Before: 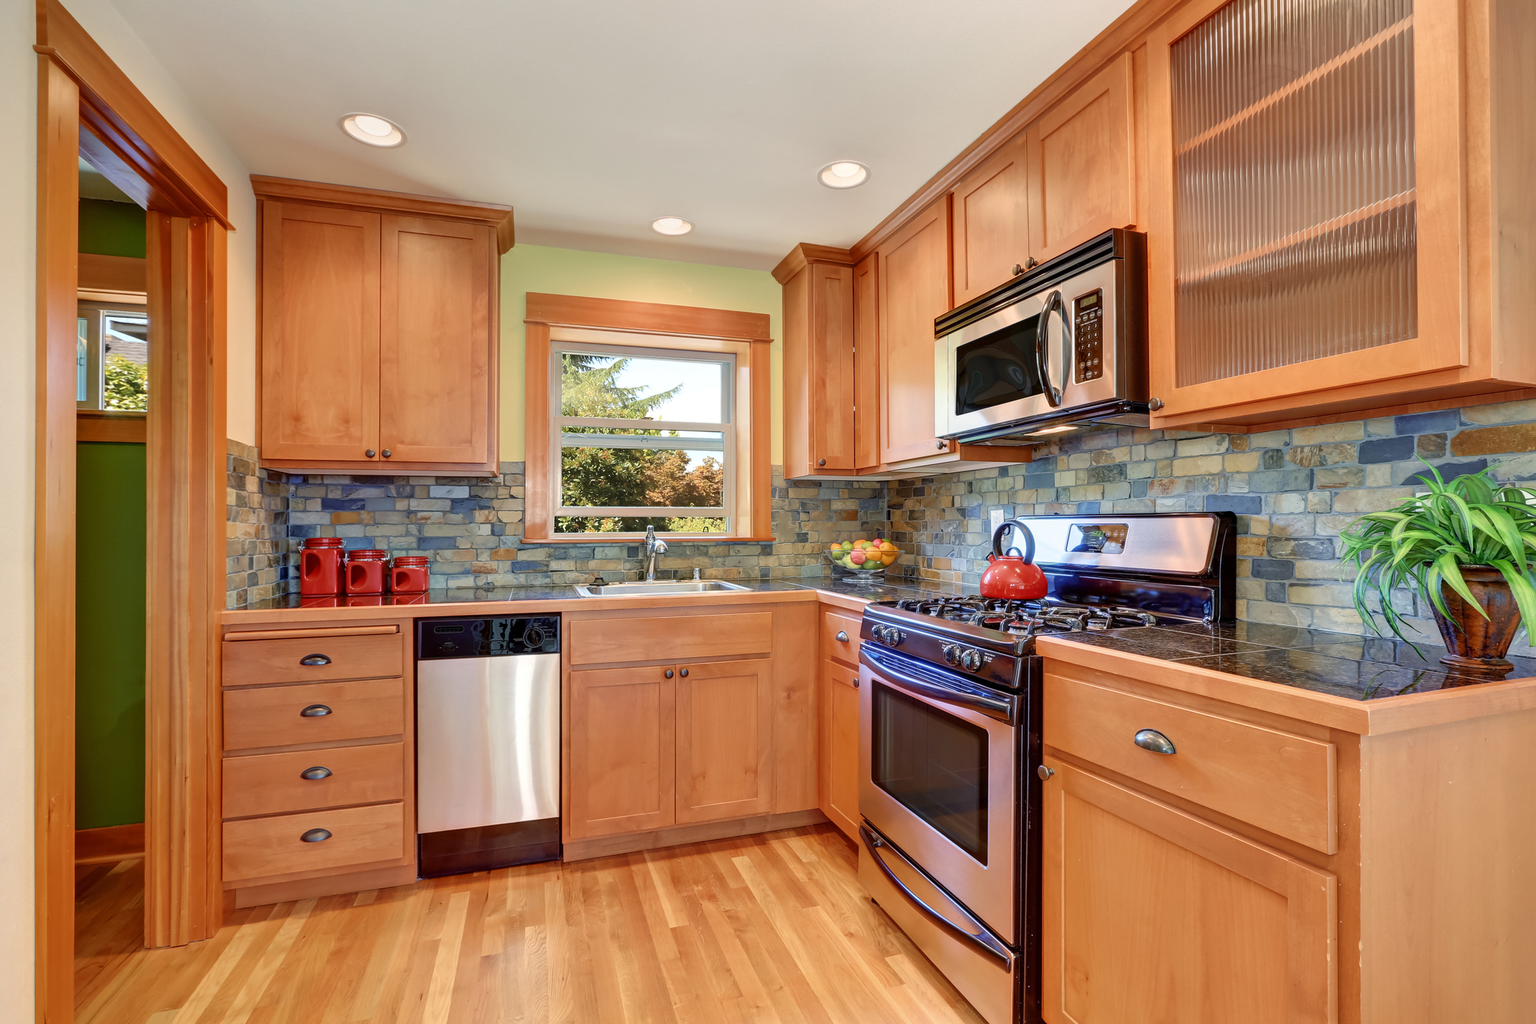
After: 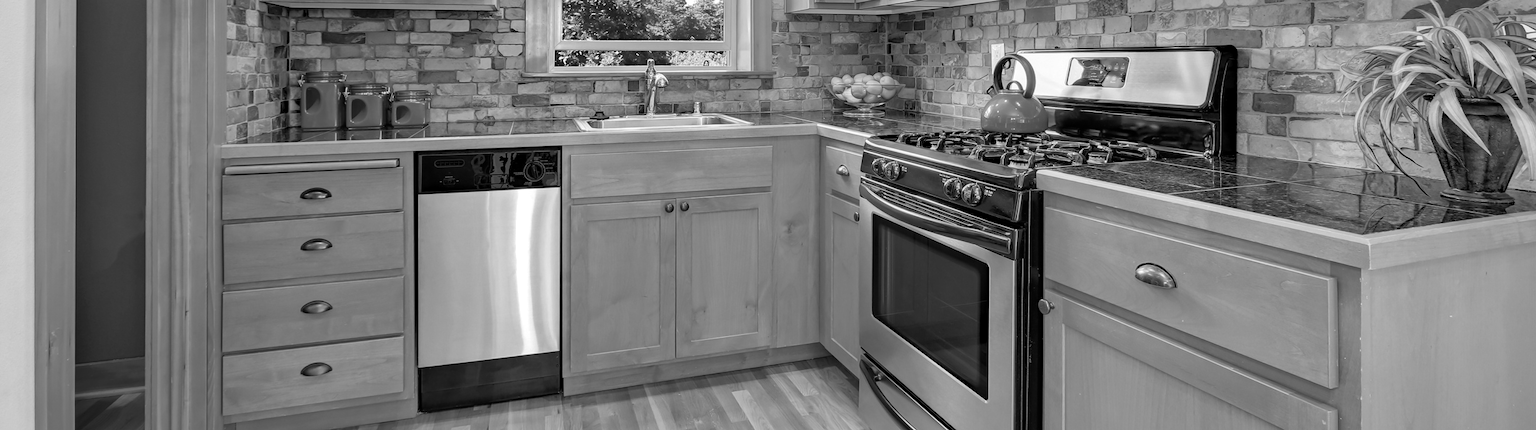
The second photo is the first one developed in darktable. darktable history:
white balance: red 0.98, blue 1.034
monochrome: on, module defaults
haze removal: compatibility mode true, adaptive false
crop: top 45.551%, bottom 12.262%
